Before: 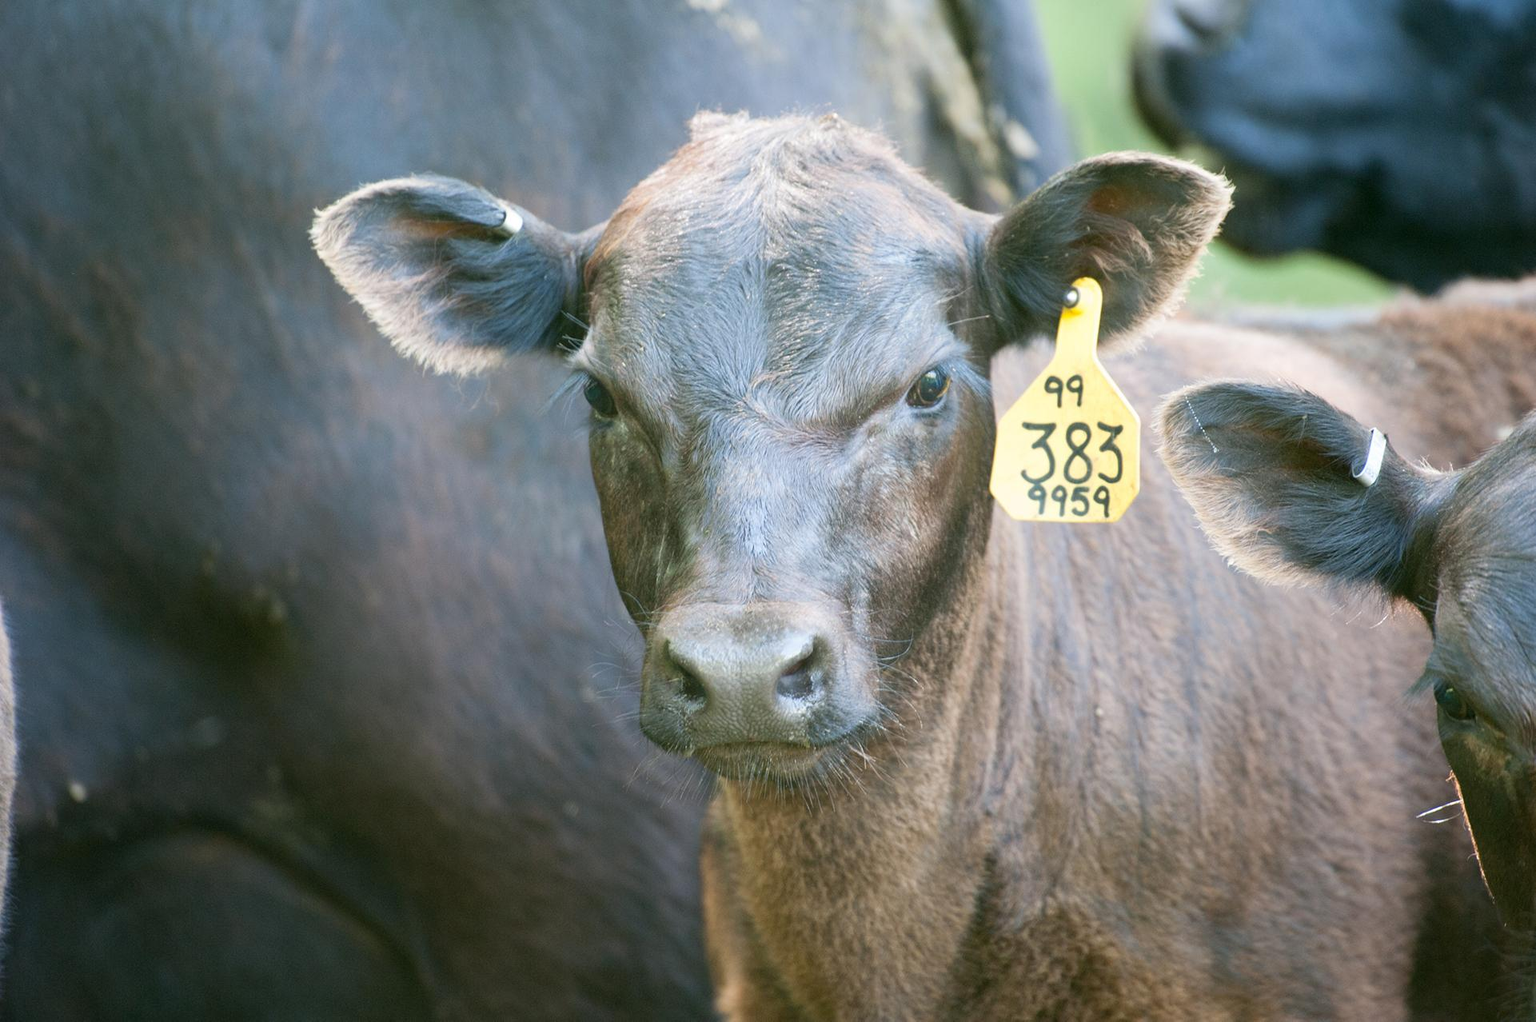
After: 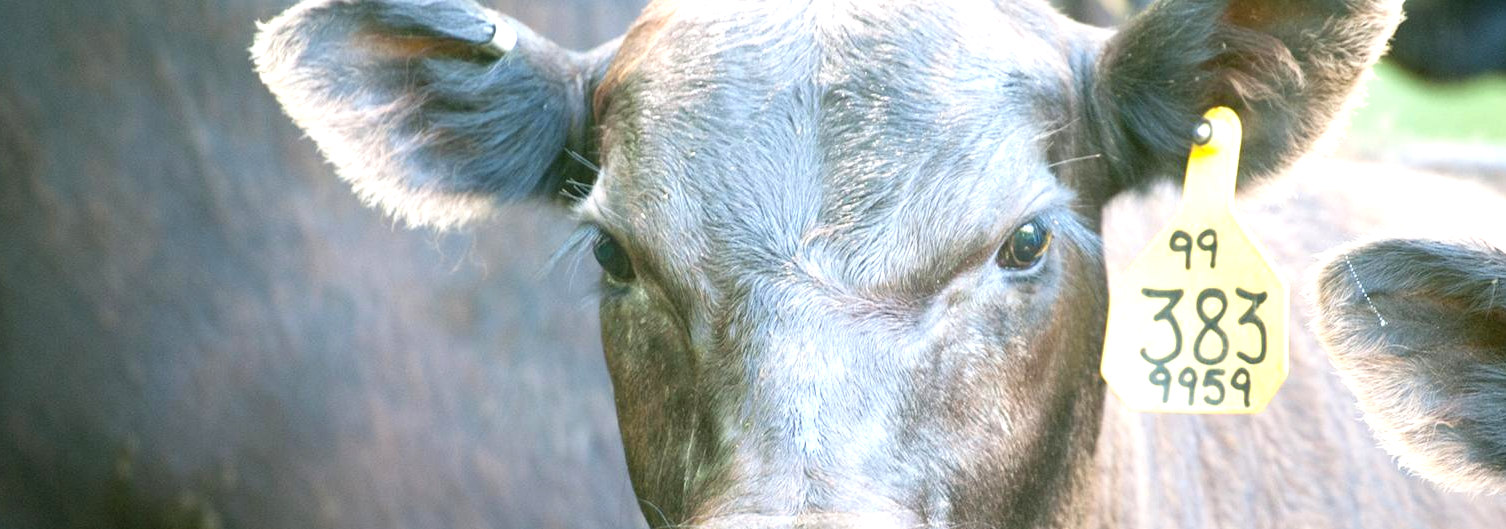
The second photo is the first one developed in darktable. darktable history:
exposure: exposure 0.659 EV, compensate exposure bias true, compensate highlight preservation false
crop: left 7.18%, top 18.789%, right 14.393%, bottom 39.776%
